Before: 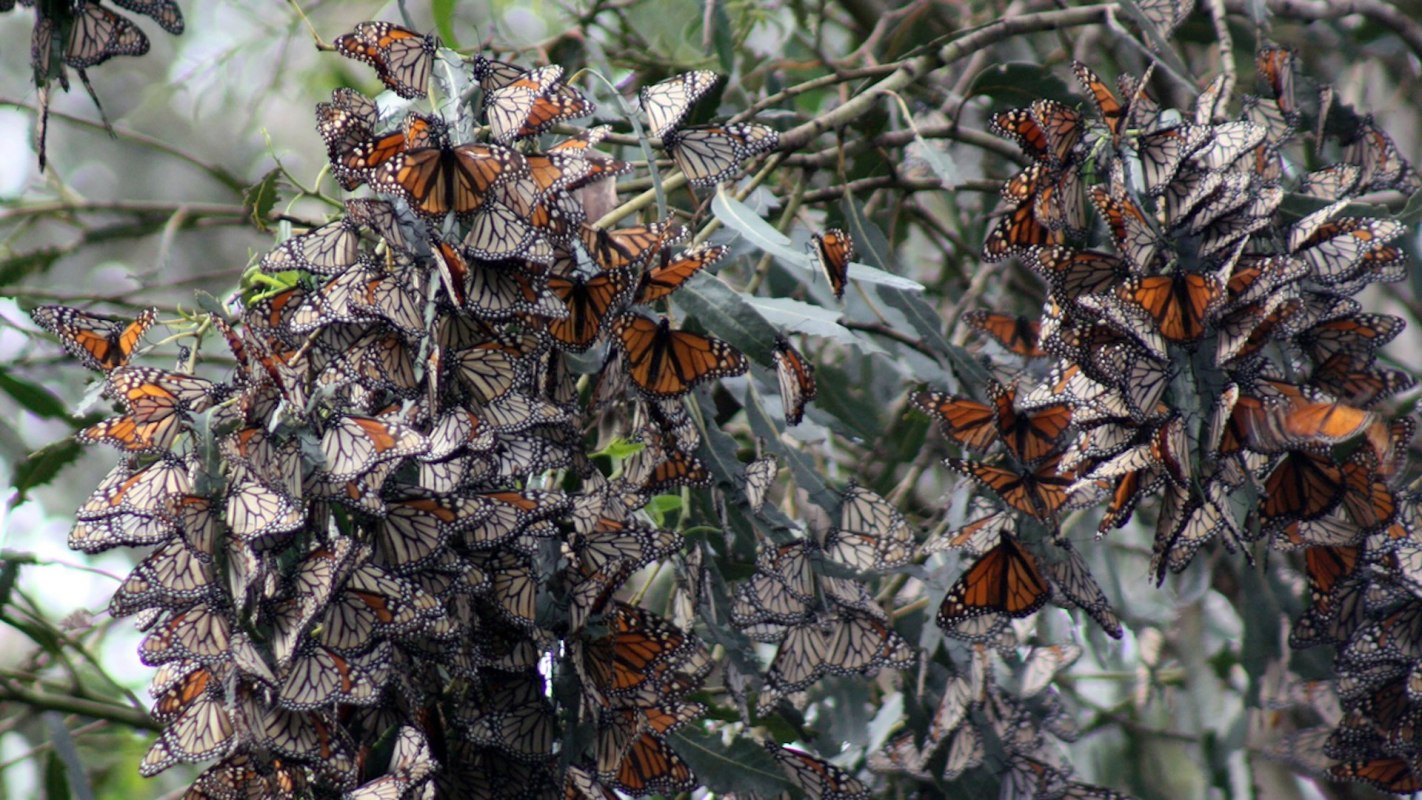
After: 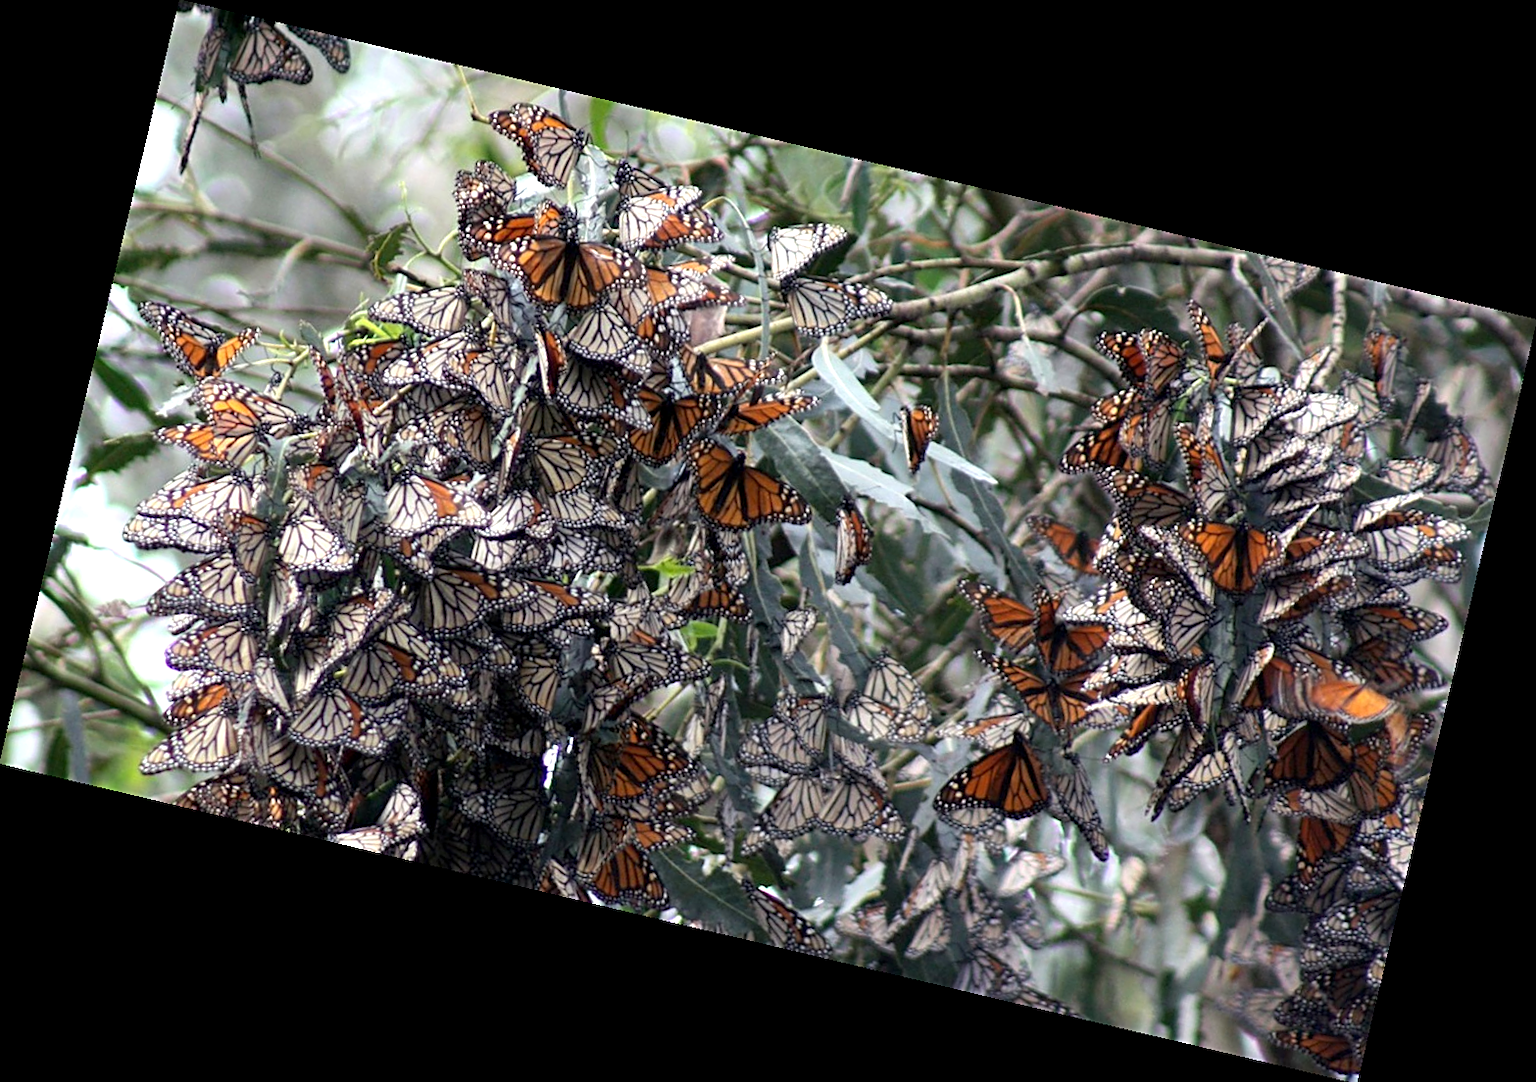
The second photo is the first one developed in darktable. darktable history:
sharpen: on, module defaults
rotate and perspective: rotation 13.27°, automatic cropping off
exposure: black level correction 0.001, exposure 0.5 EV, compensate exposure bias true, compensate highlight preservation false
